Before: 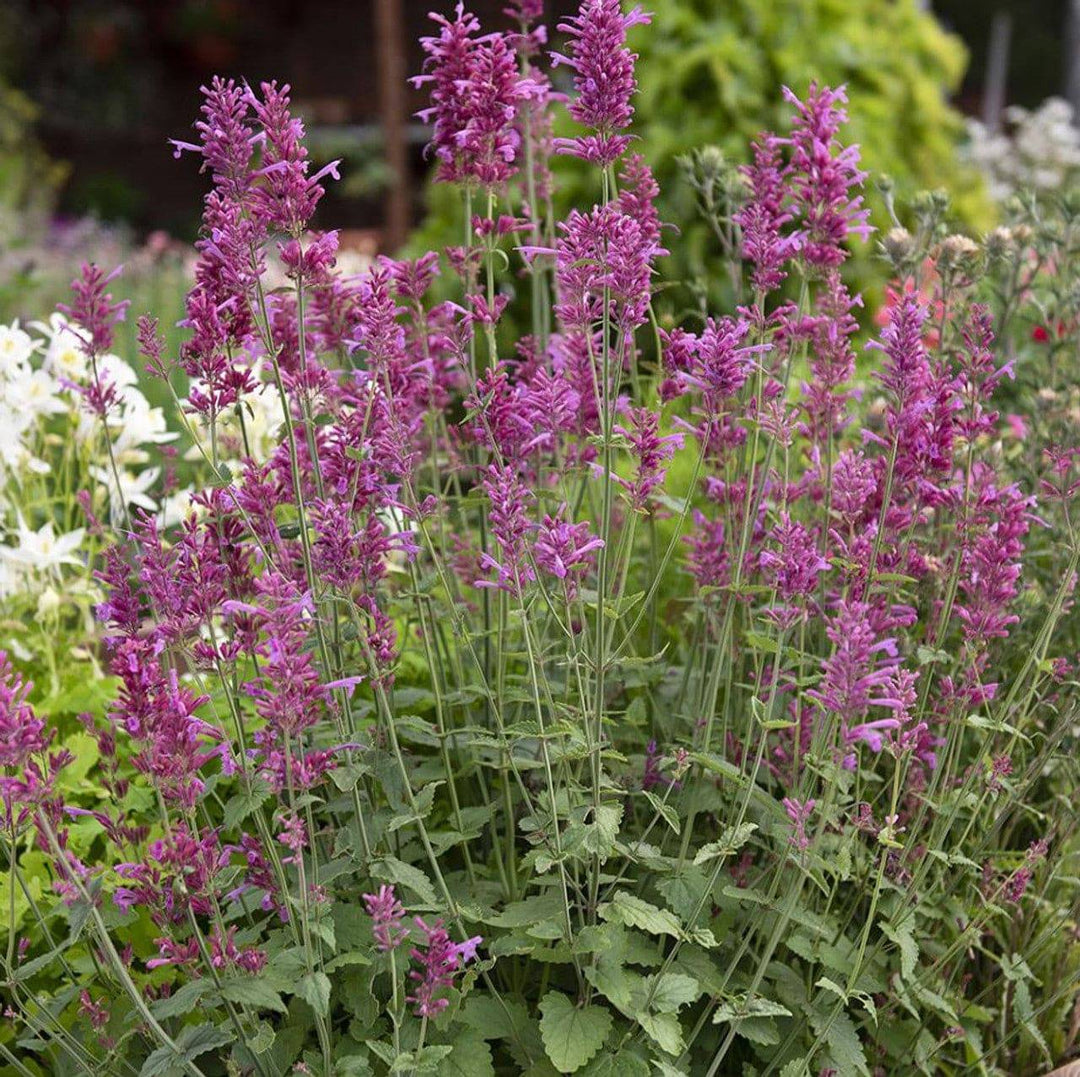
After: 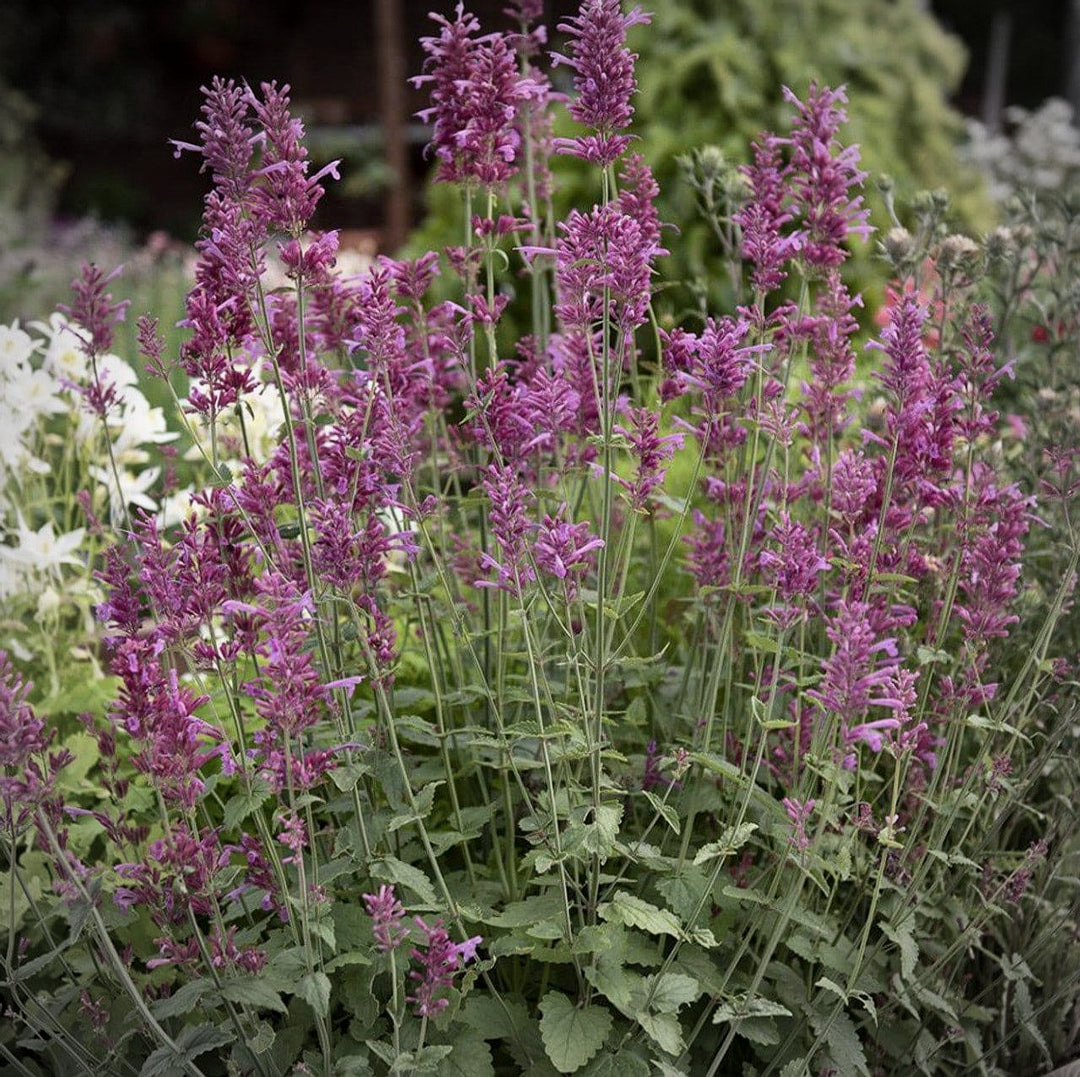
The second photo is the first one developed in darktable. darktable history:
exposure: black level correction 0.002, exposure -0.1 EV, compensate highlight preservation false
vignetting: fall-off start 74.49%, fall-off radius 65.9%, brightness -0.628, saturation -0.68
contrast brightness saturation: contrast 0.11, saturation -0.17
